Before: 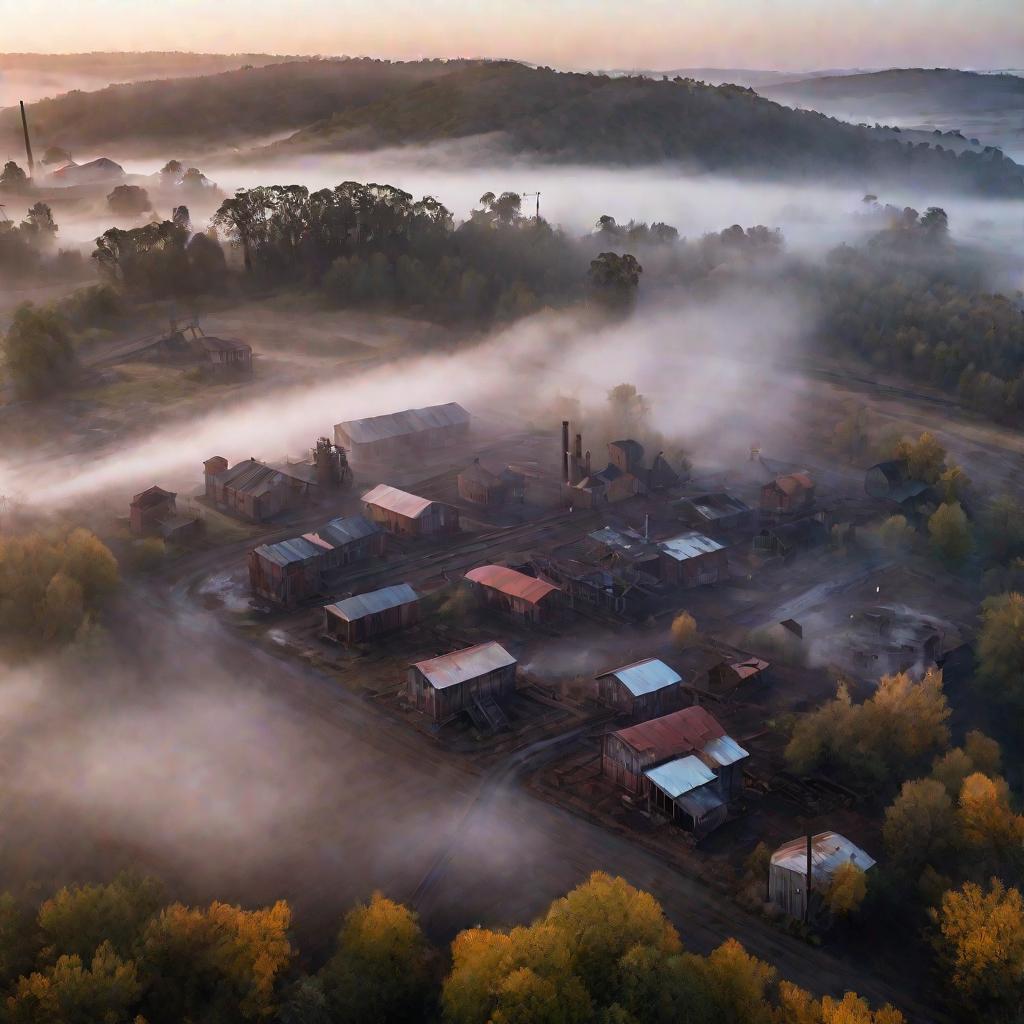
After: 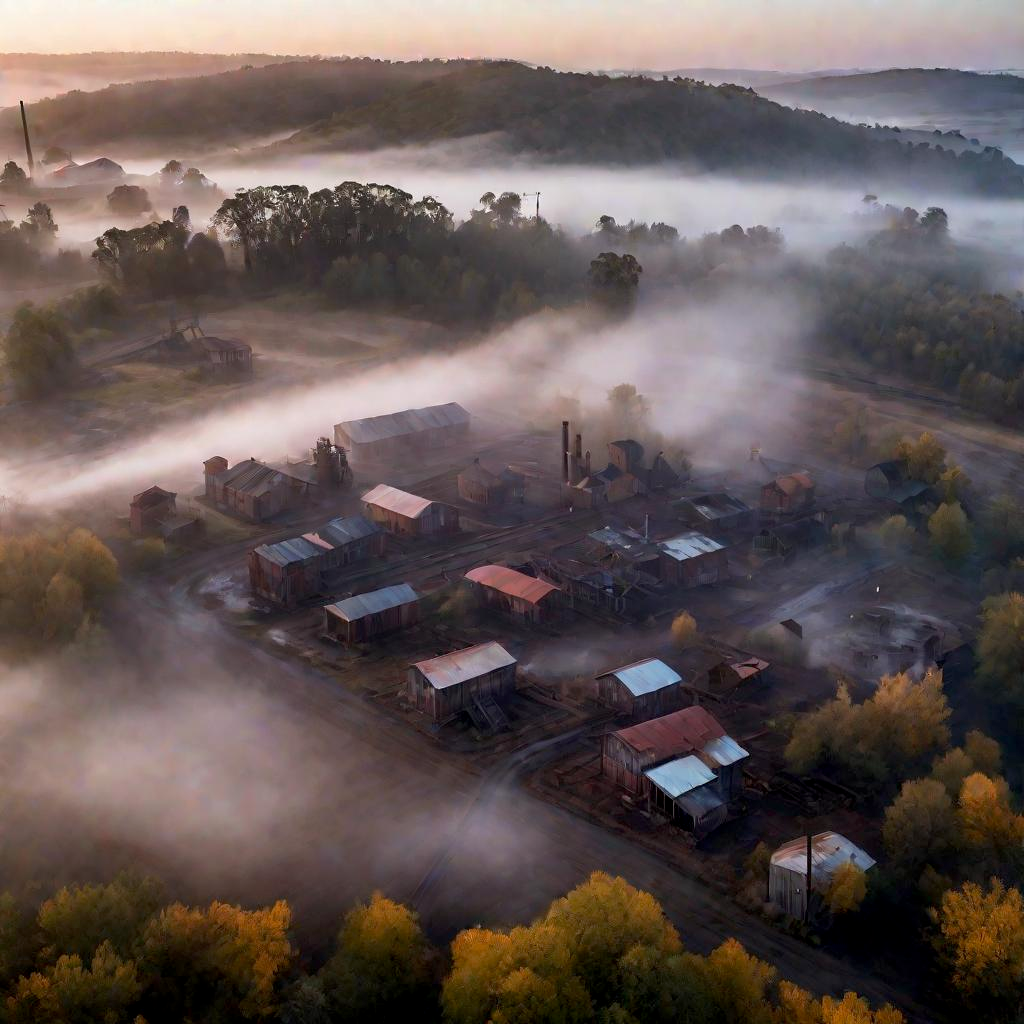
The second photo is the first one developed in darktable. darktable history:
exposure: black level correction 0.005, exposure 0.001 EV, compensate exposure bias true, compensate highlight preservation false
